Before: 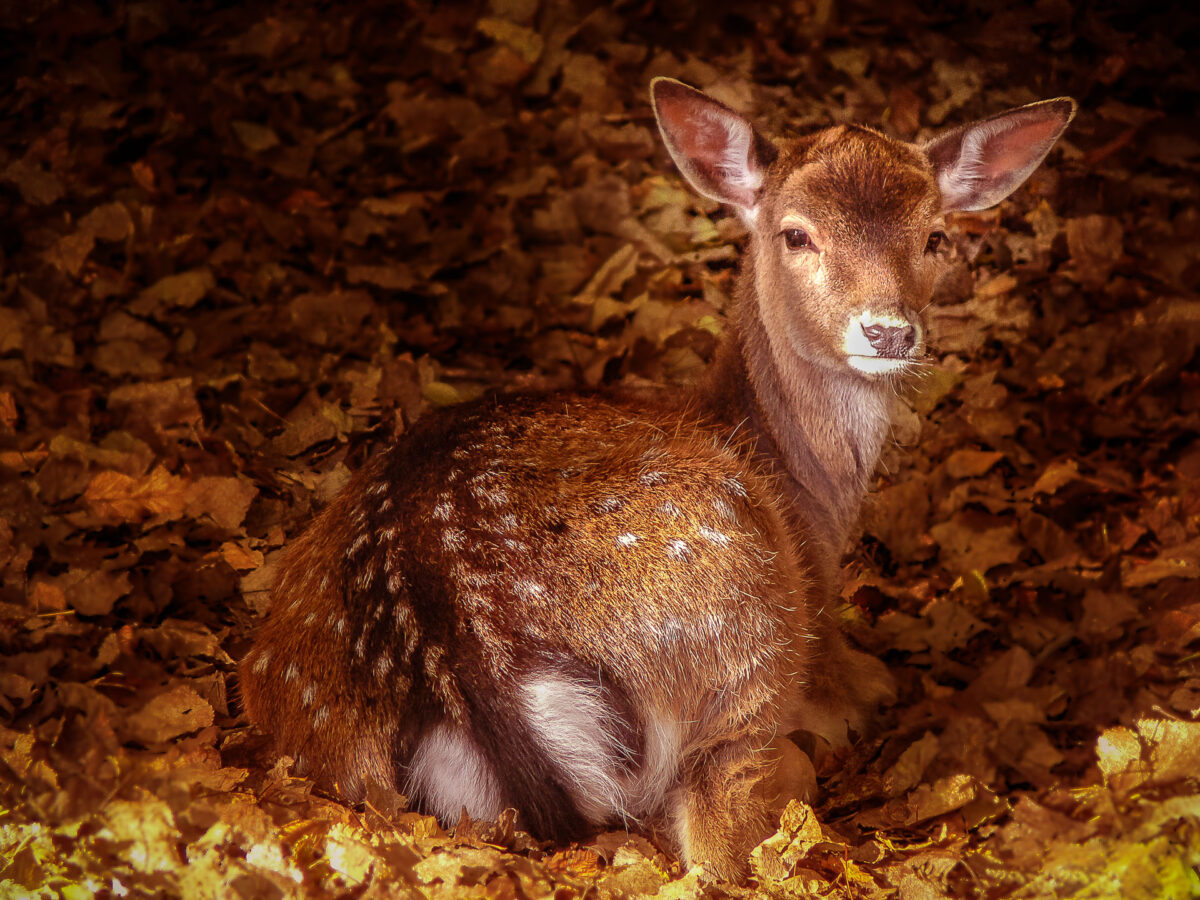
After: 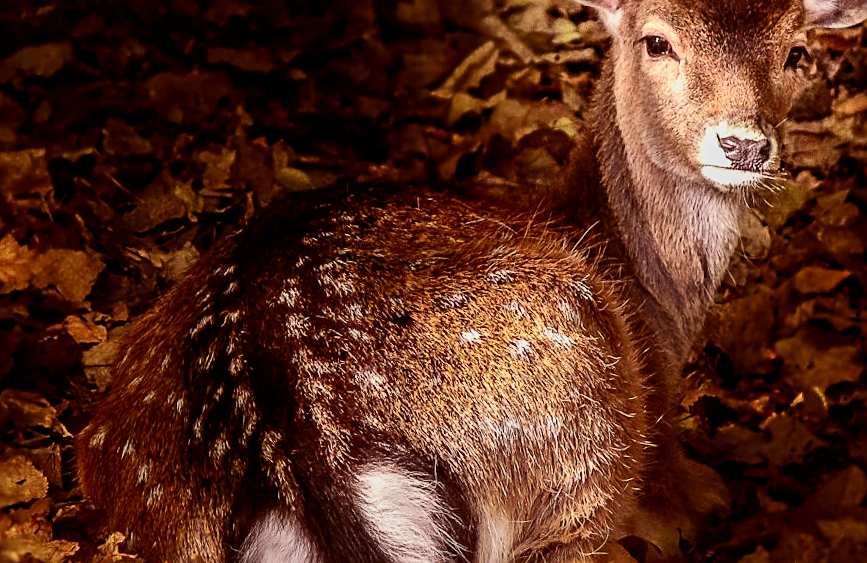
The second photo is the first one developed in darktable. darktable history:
filmic rgb: black relative exposure -7.75 EV, white relative exposure 4.4 EV, threshold 3 EV, hardness 3.76, latitude 50%, contrast 1.1, color science v5 (2021), contrast in shadows safe, contrast in highlights safe, enable highlight reconstruction true
sharpen: on, module defaults
contrast brightness saturation: contrast 0.28
crop and rotate: angle -3.37°, left 9.79%, top 20.73%, right 12.42%, bottom 11.82%
